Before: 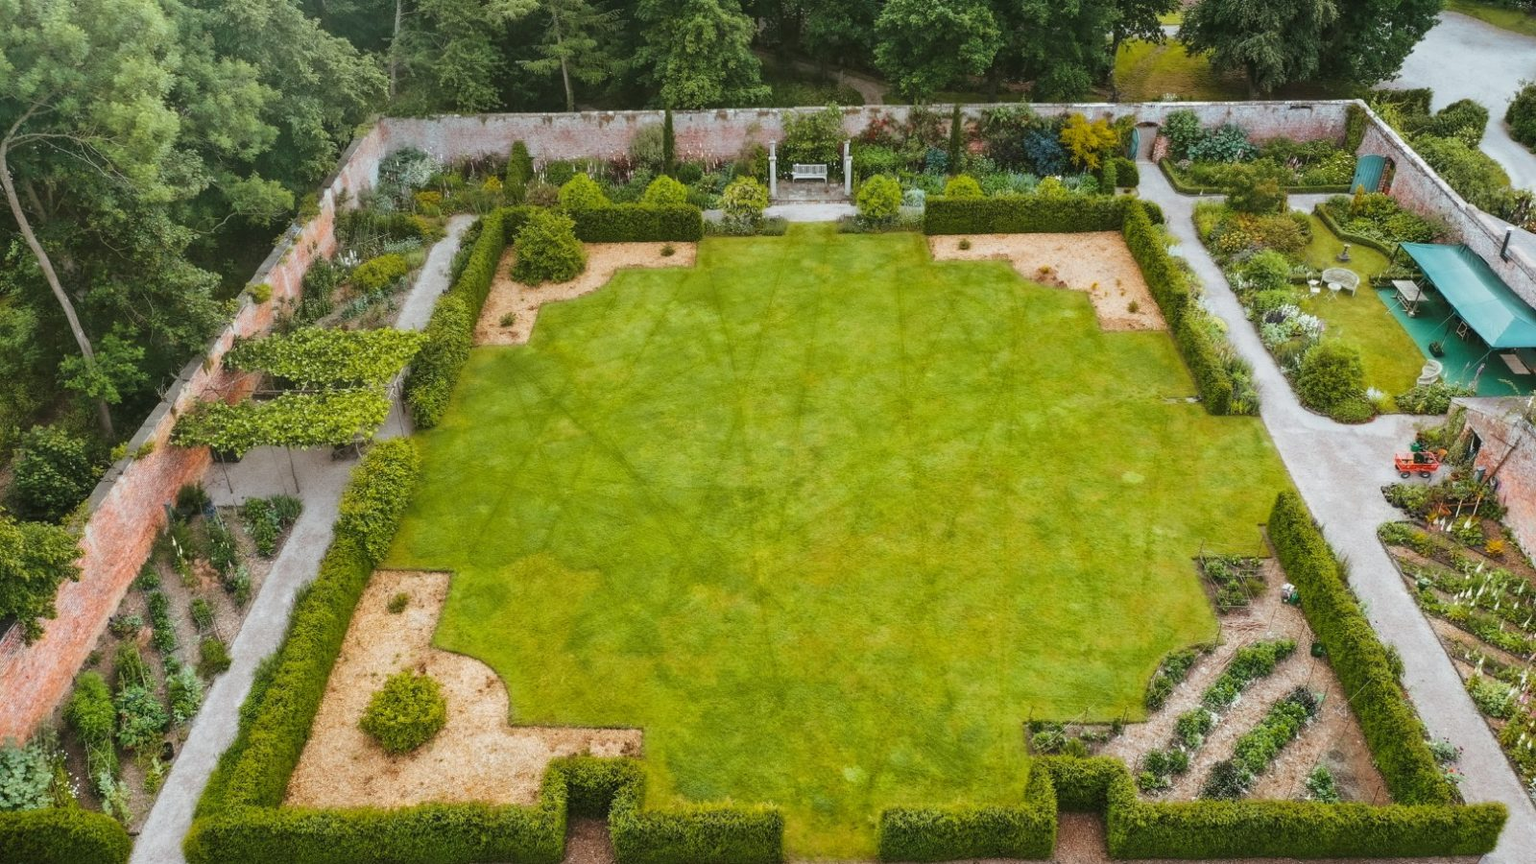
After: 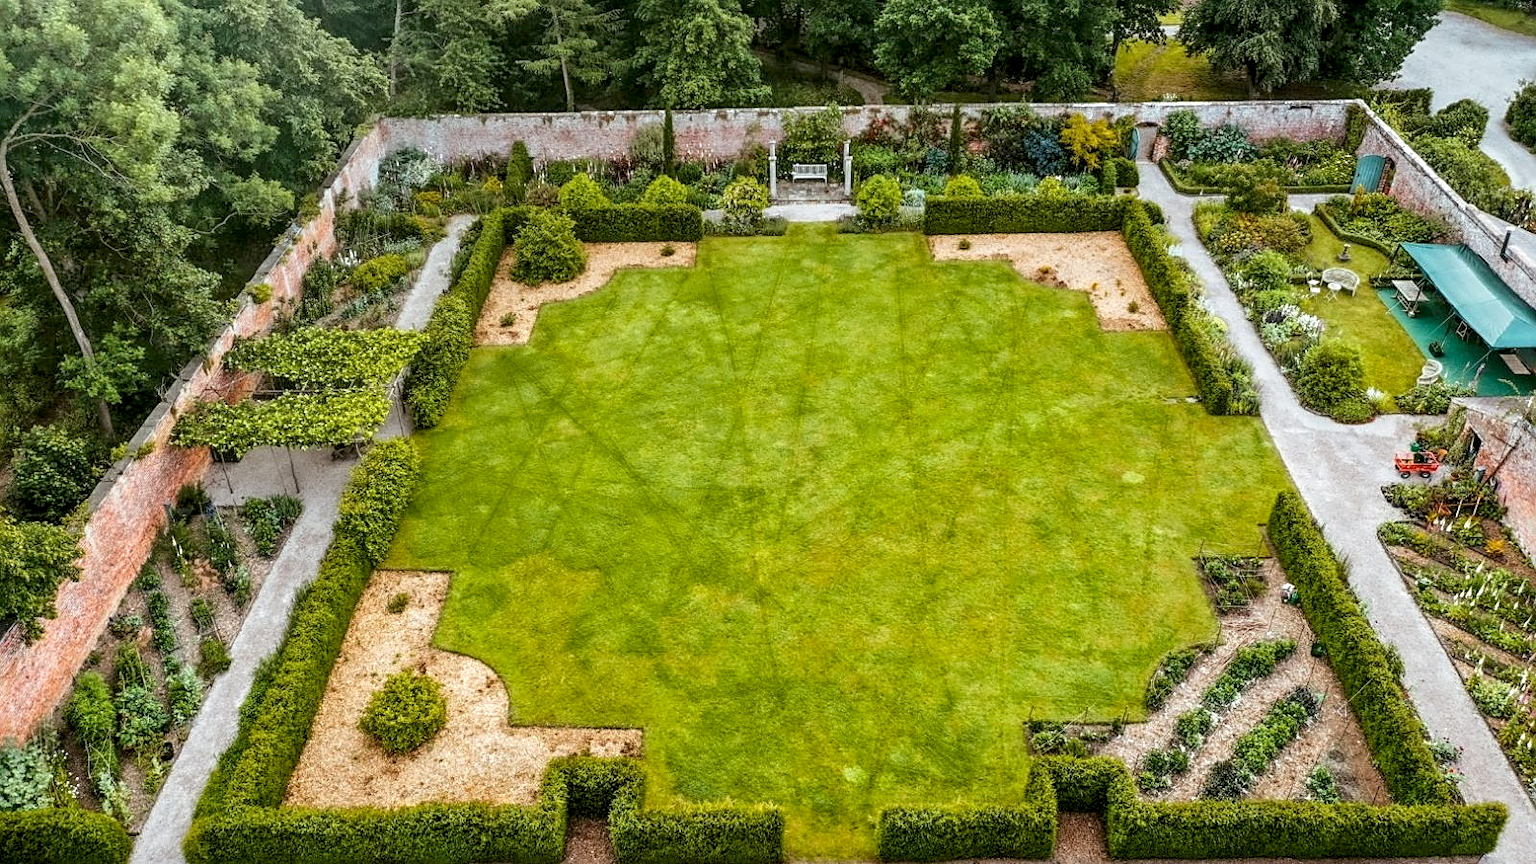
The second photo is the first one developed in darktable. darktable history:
exposure: black level correction 0.009, exposure 0.119 EV, compensate highlight preservation false
sharpen: on, module defaults
local contrast: highlights 61%, detail 143%, midtone range 0.428
